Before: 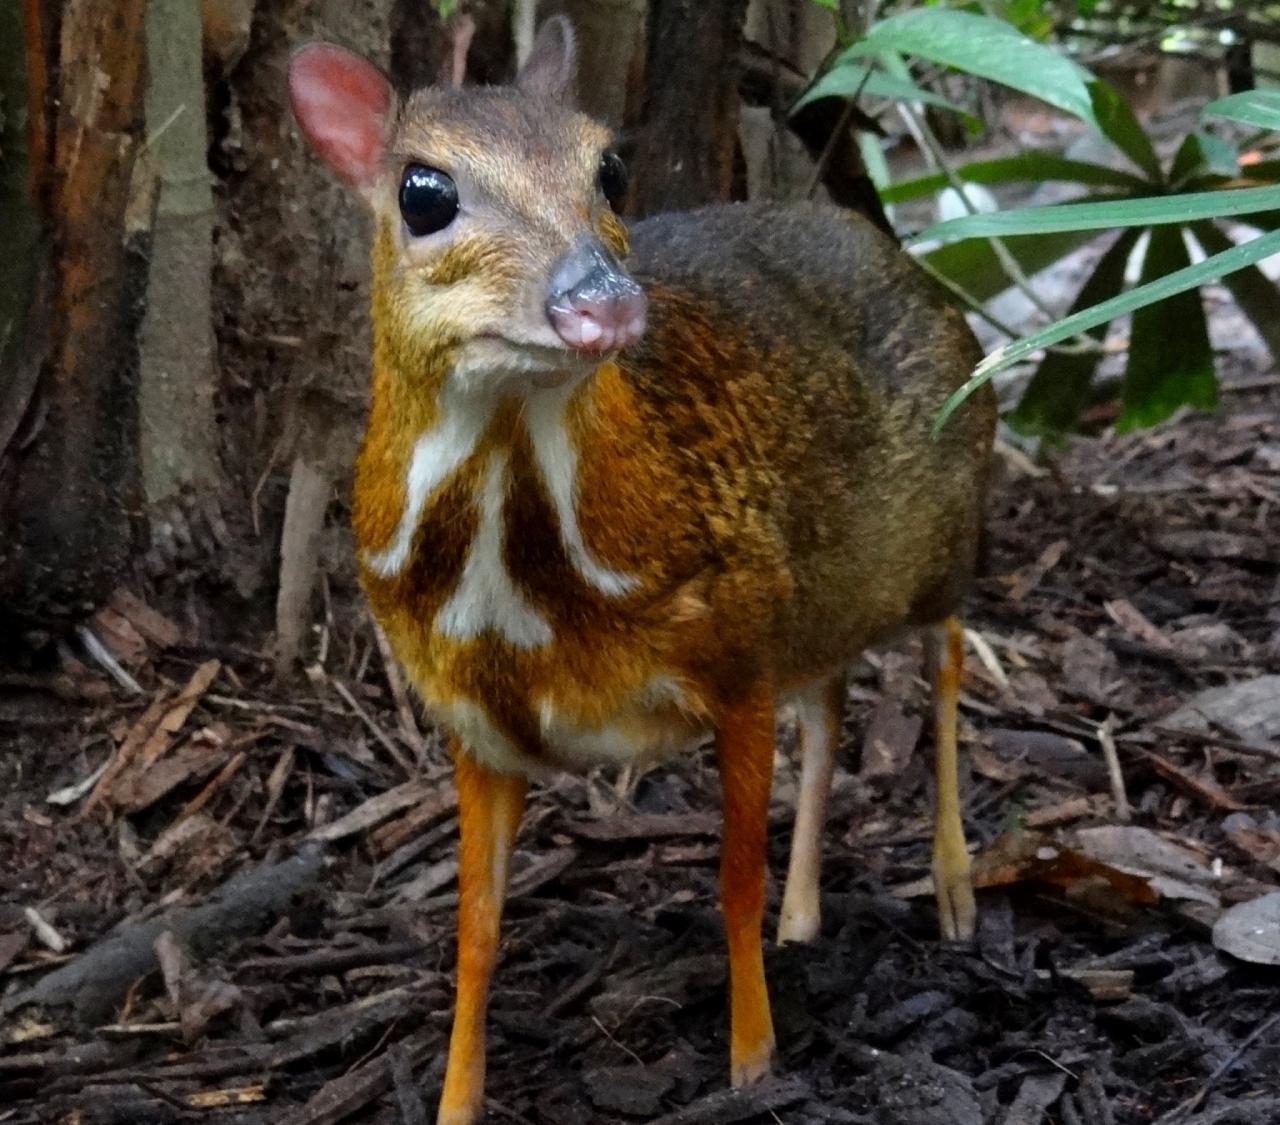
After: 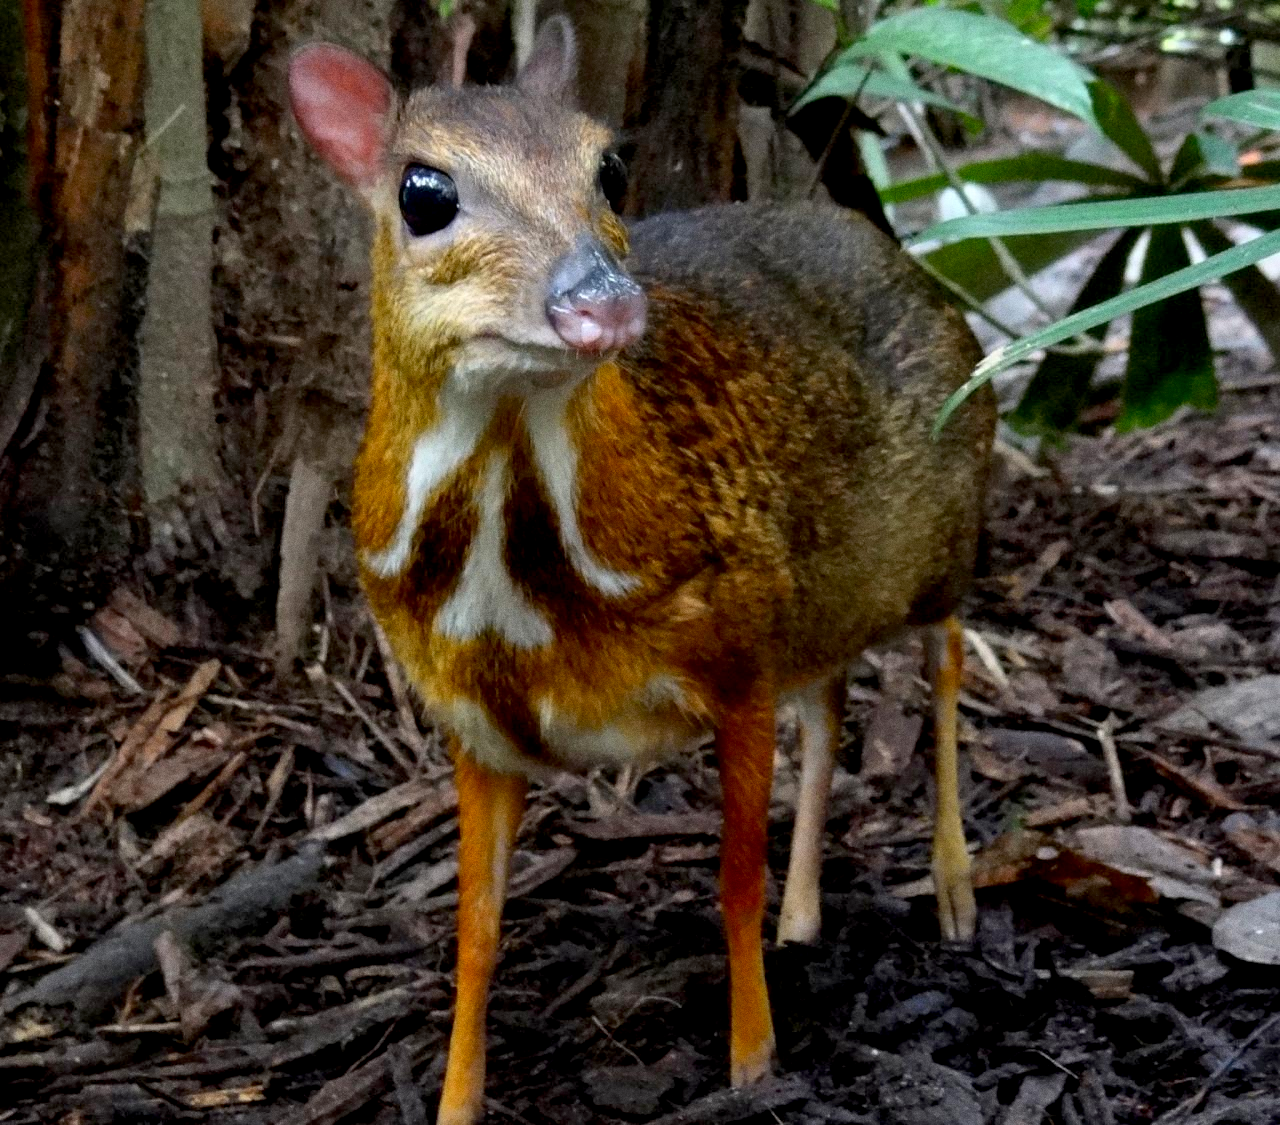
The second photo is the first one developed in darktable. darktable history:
exposure: black level correction 0.007, exposure 0.093 EV, compensate highlight preservation false
grain: coarseness 0.09 ISO
